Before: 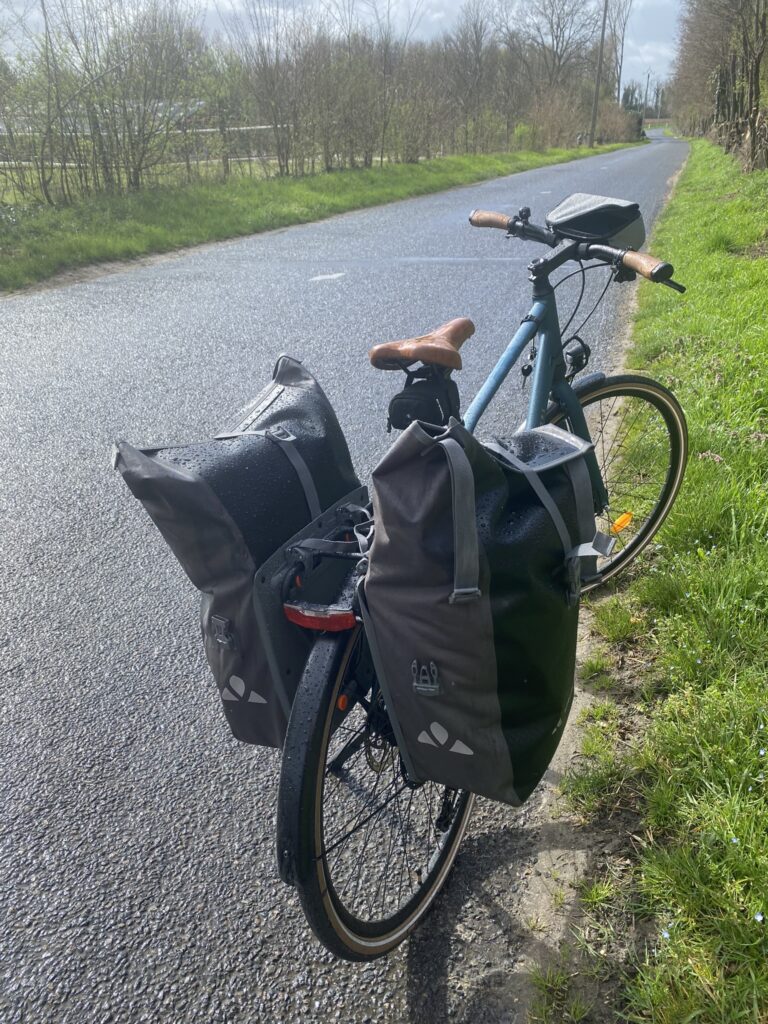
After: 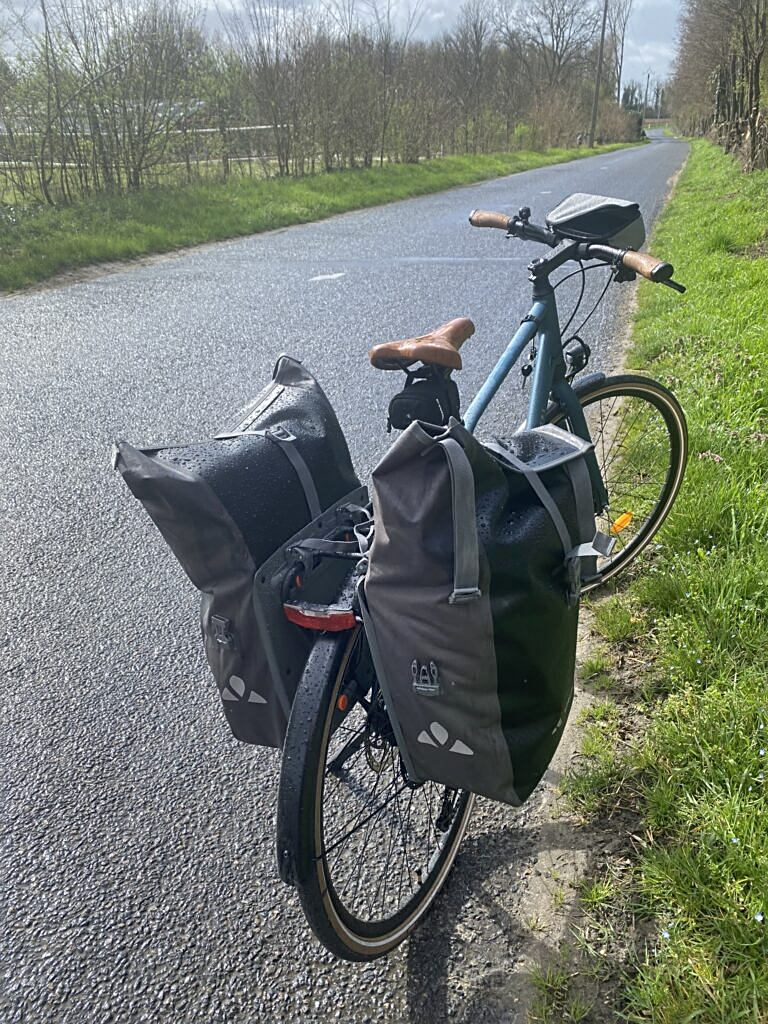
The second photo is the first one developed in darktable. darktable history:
tone equalizer: on, module defaults
shadows and highlights: shadows 60, soften with gaussian
sharpen: on, module defaults
